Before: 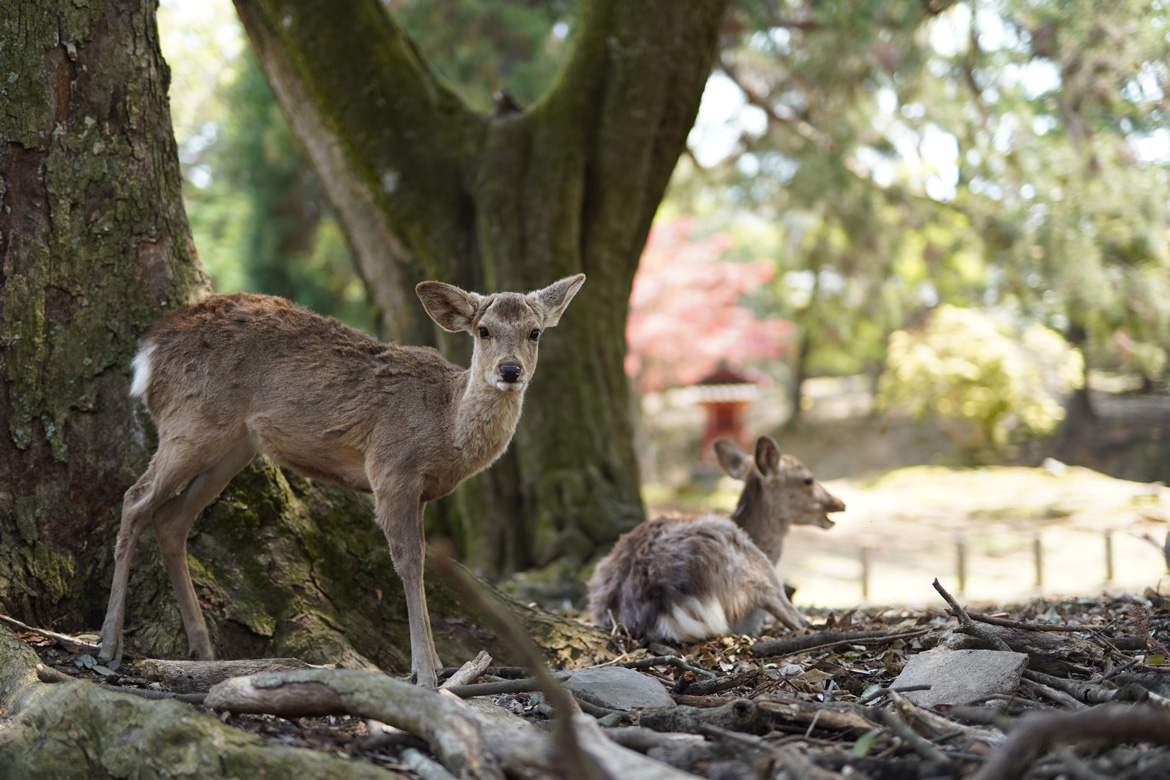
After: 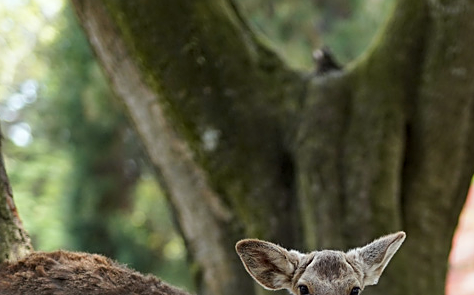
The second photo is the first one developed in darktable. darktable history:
exposure: compensate highlight preservation false
shadows and highlights: radius 118.69, shadows 42.21, highlights -61.56, soften with gaussian
local contrast: mode bilateral grid, contrast 20, coarseness 50, detail 140%, midtone range 0.2
crop: left 15.452%, top 5.459%, right 43.956%, bottom 56.62%
sharpen: on, module defaults
white balance: red 0.978, blue 0.999
